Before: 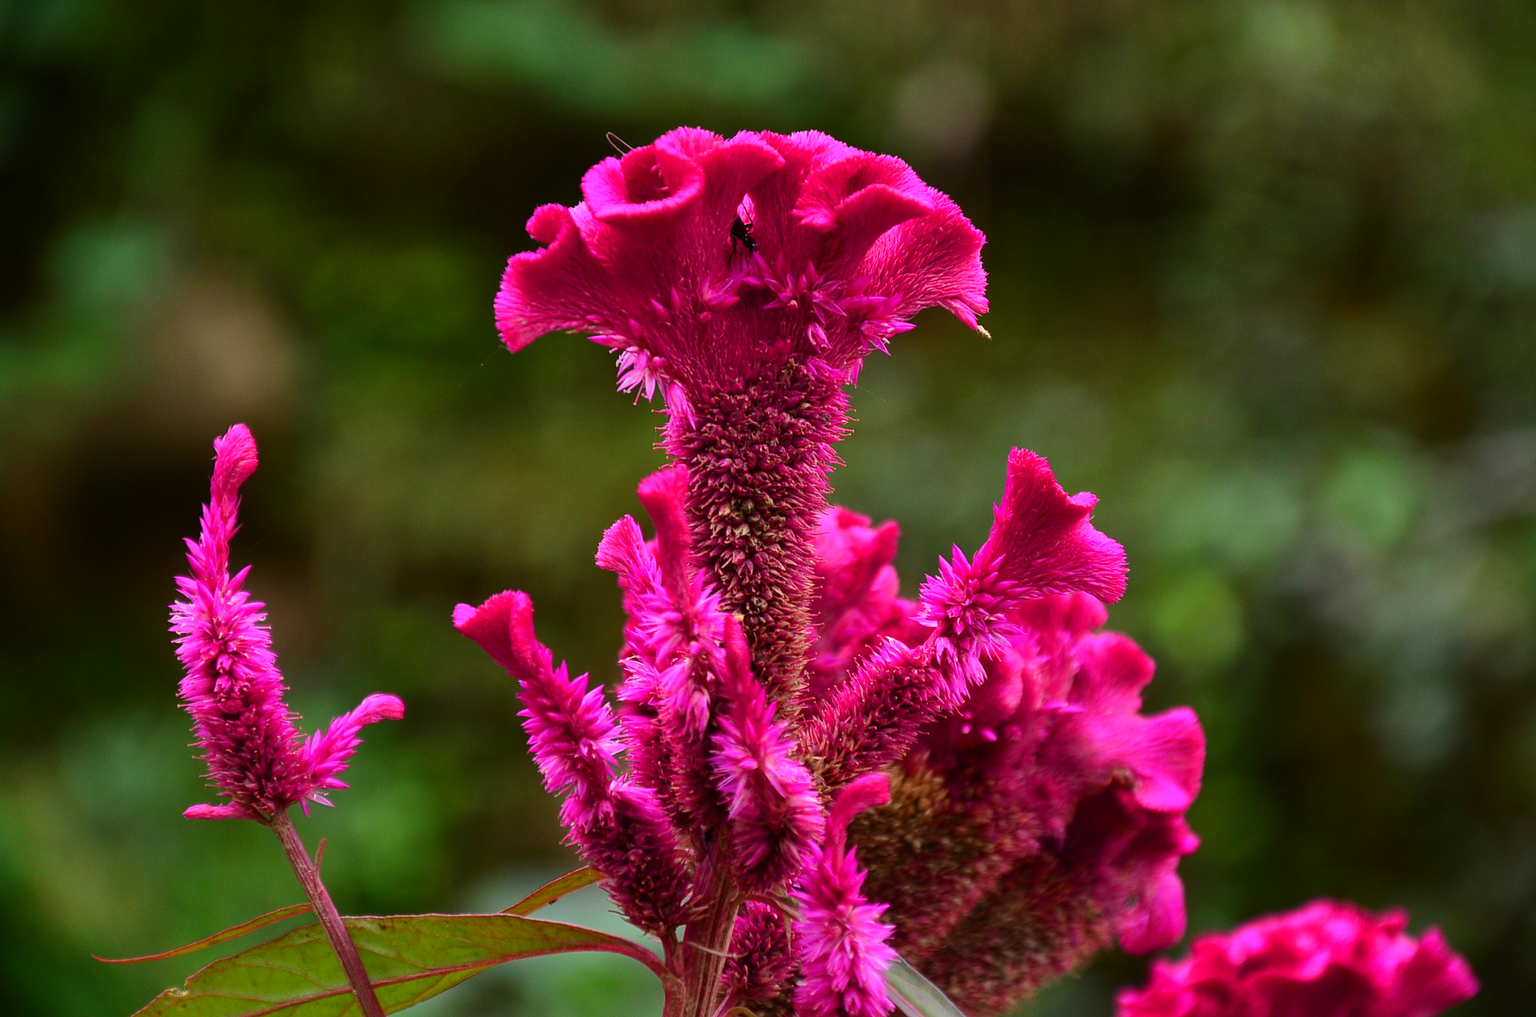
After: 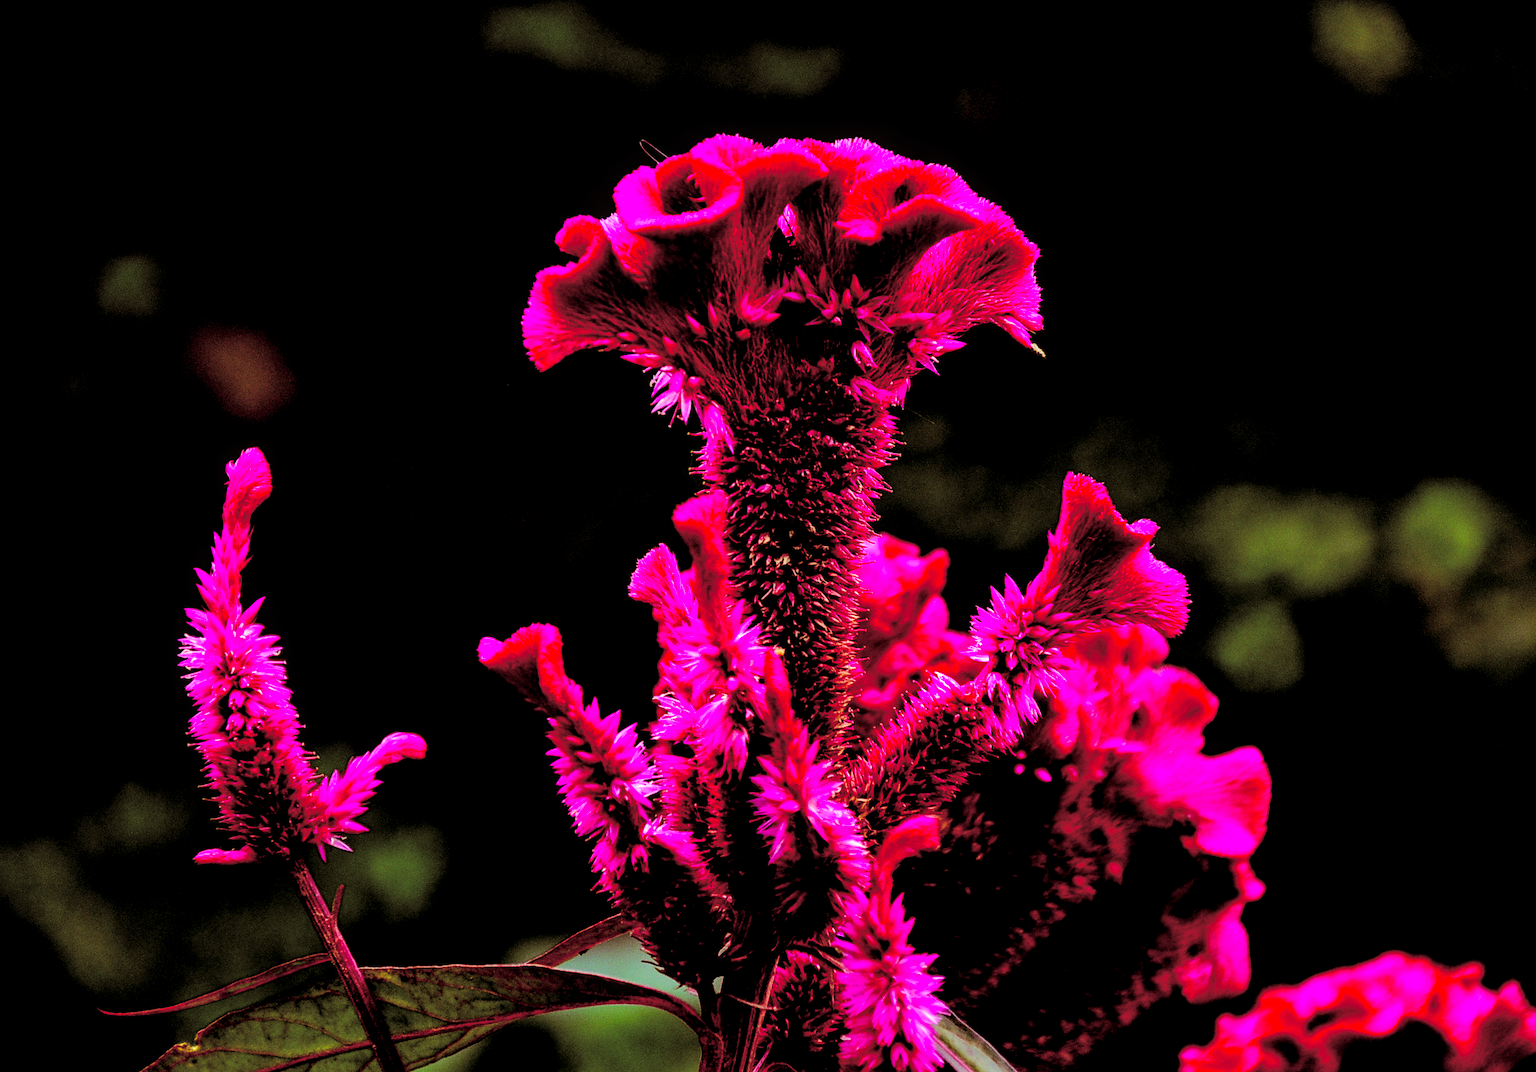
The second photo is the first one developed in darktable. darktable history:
exposure: black level correction 0.1, exposure -0.092 EV, compensate highlight preservation false
crop and rotate: right 5.167%
local contrast: detail 130%
split-toning: on, module defaults
base curve: curves: ch0 [(0, 0) (0.032, 0.025) (0.121, 0.166) (0.206, 0.329) (0.605, 0.79) (1, 1)], preserve colors none
